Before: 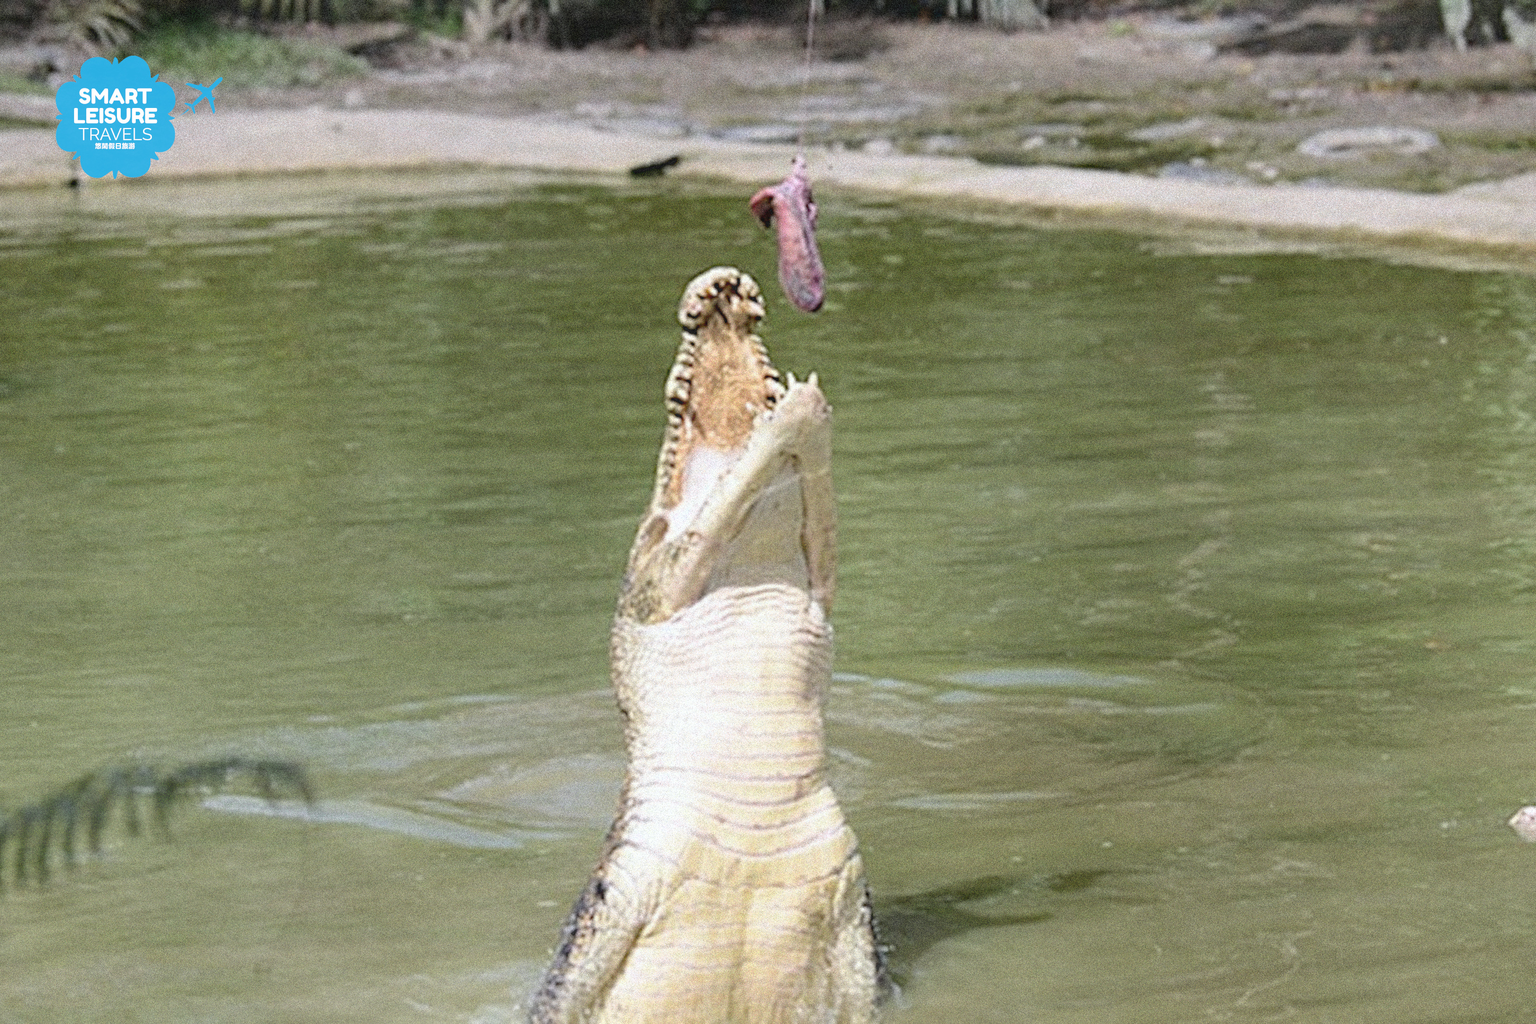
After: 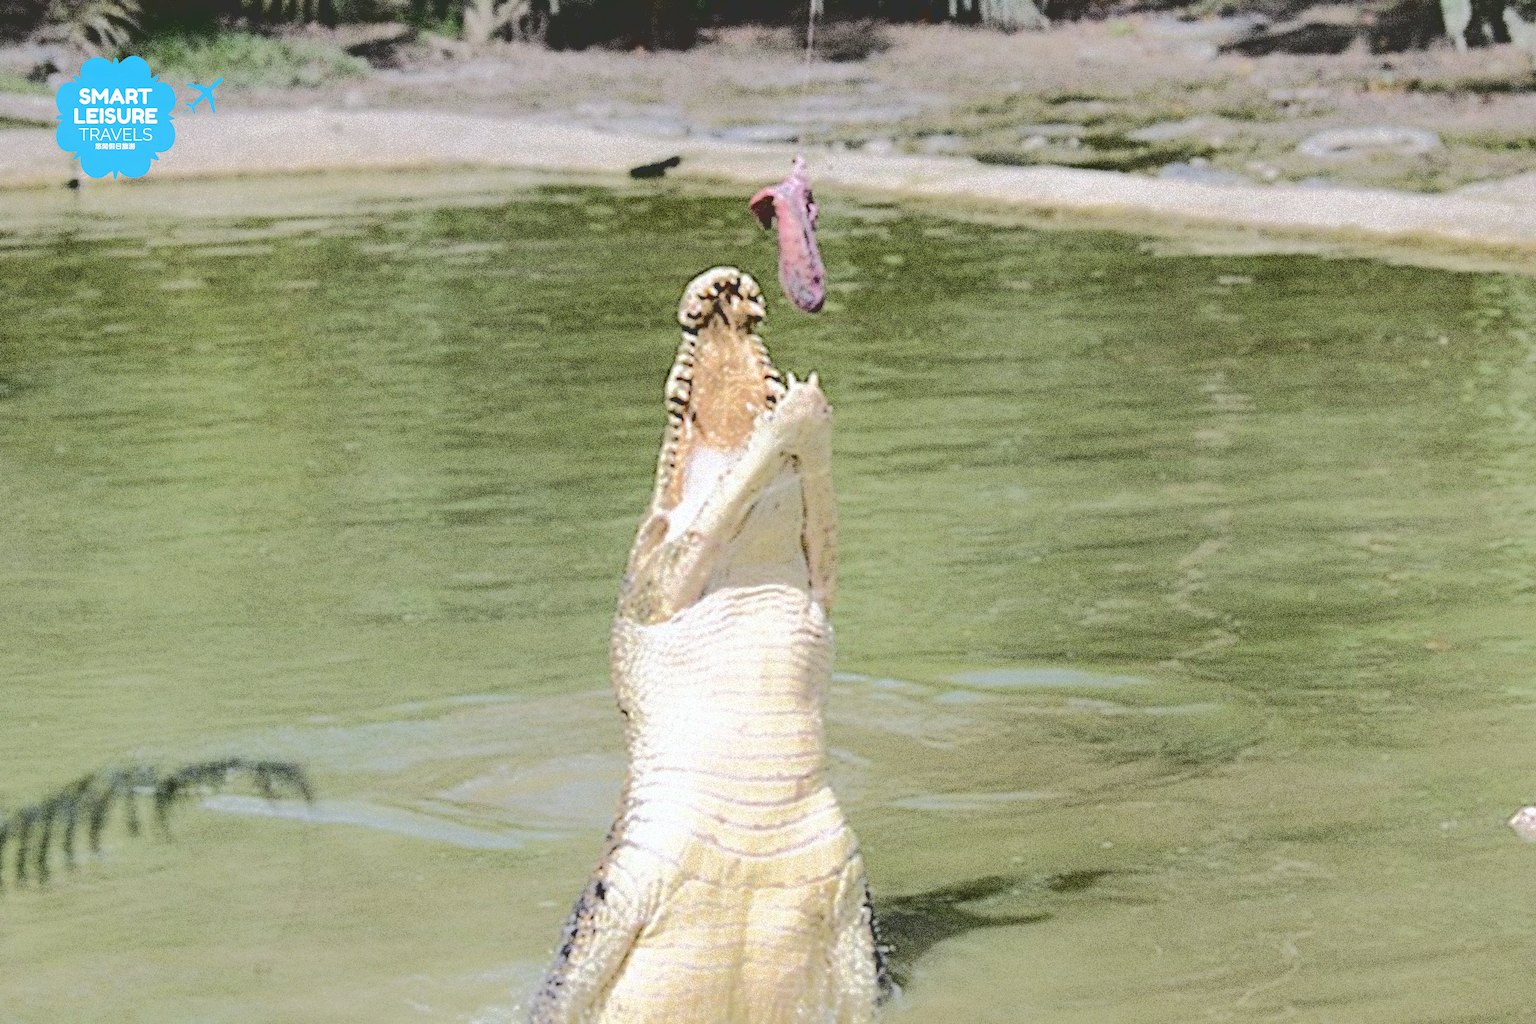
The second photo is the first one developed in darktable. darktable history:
base curve: curves: ch0 [(0.065, 0.026) (0.236, 0.358) (0.53, 0.546) (0.777, 0.841) (0.924, 0.992)]
